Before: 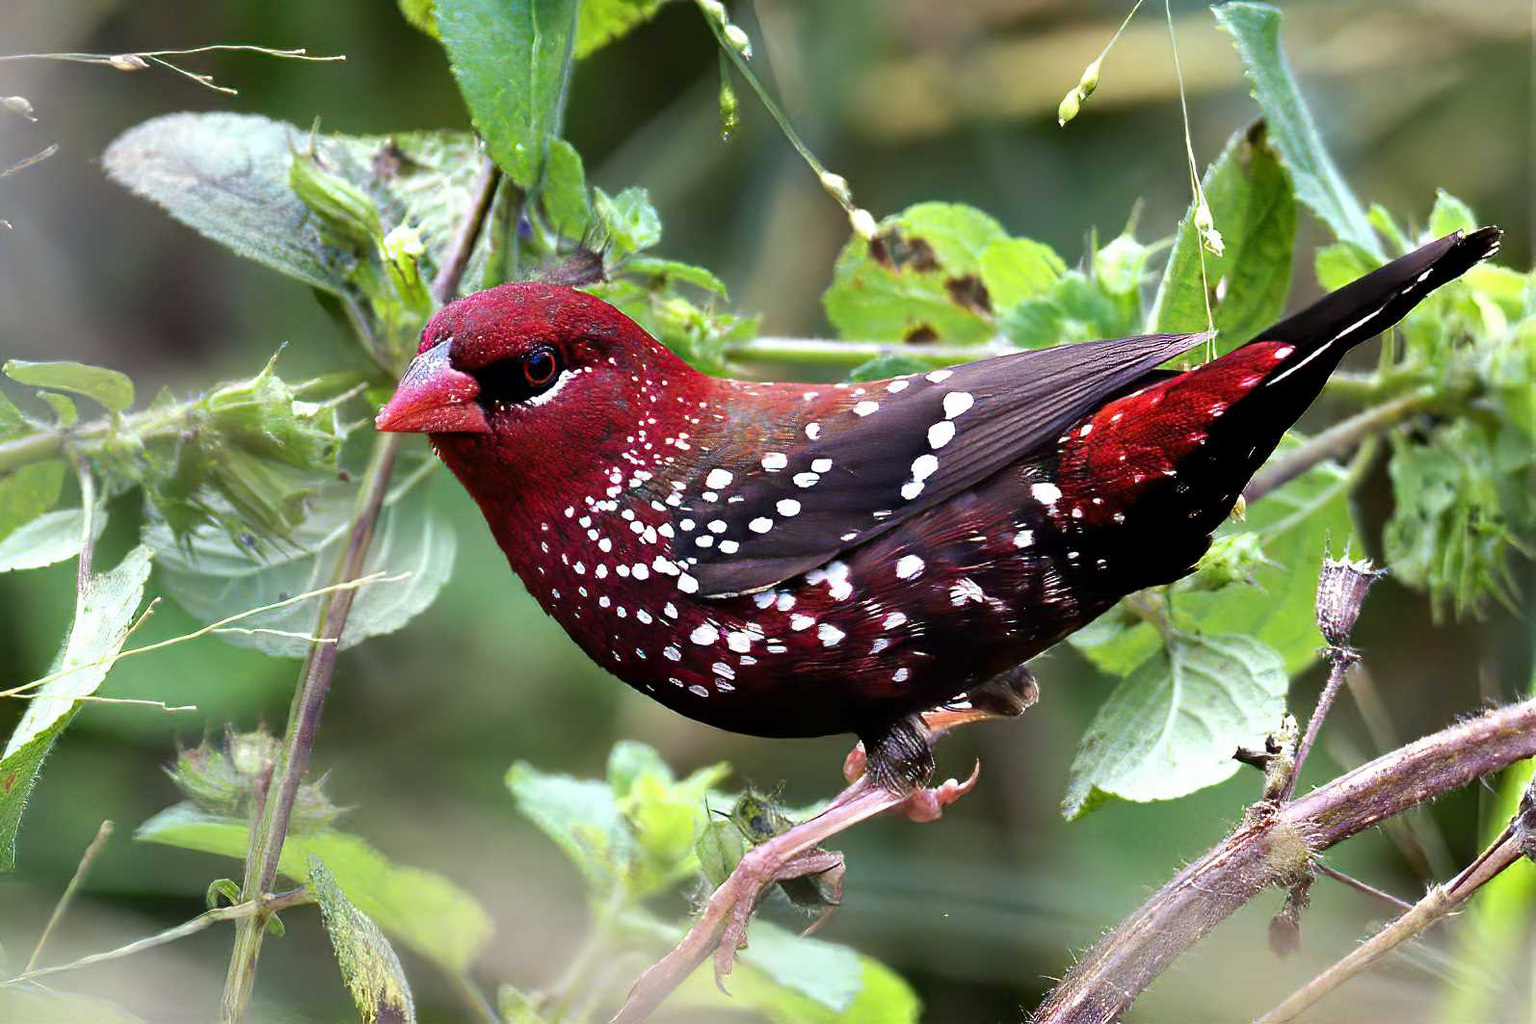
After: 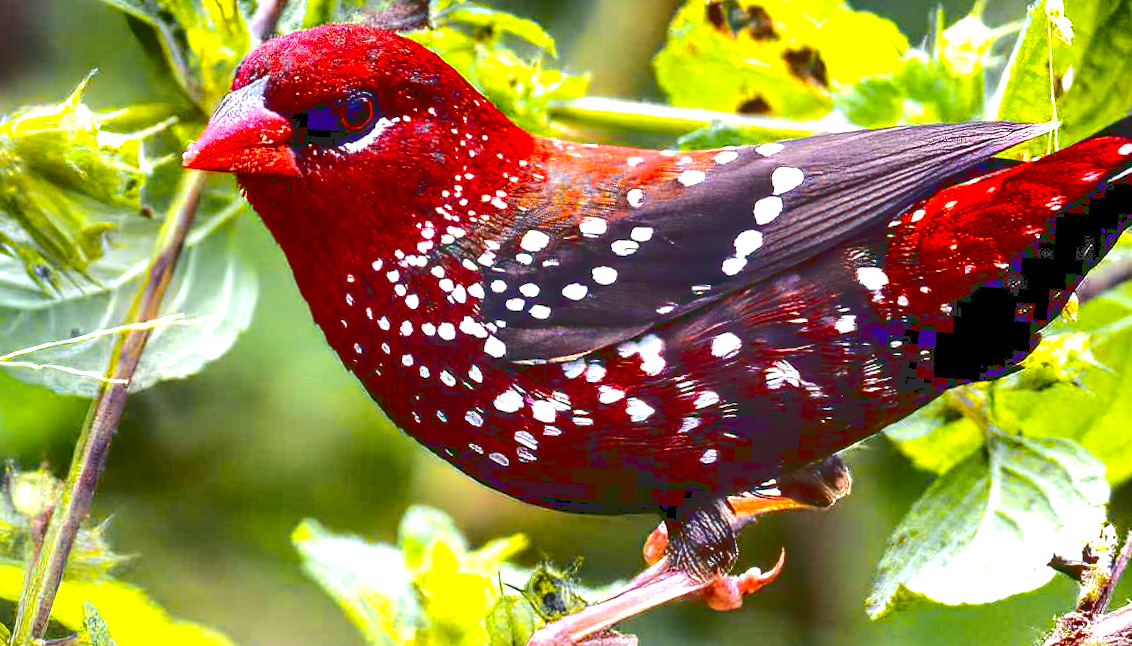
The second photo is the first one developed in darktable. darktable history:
local contrast: detail 150%
color balance rgb: linear chroma grading › global chroma 14.381%, perceptual saturation grading › global saturation 30.056%, perceptual brilliance grading › highlights 11.401%, global vibrance 20%
crop and rotate: angle -3.8°, left 9.875%, top 21.311%, right 12.188%, bottom 11.993%
shadows and highlights: shadows color adjustment 98.02%, highlights color adjustment 58.19%, low approximation 0.01, soften with gaussian
base curve: curves: ch0 [(0, 0.024) (0.055, 0.065) (0.121, 0.166) (0.236, 0.319) (0.693, 0.726) (1, 1)]
color zones: curves: ch0 [(0, 0.511) (0.143, 0.531) (0.286, 0.56) (0.429, 0.5) (0.571, 0.5) (0.714, 0.5) (0.857, 0.5) (1, 0.5)]; ch1 [(0, 0.525) (0.143, 0.705) (0.286, 0.715) (0.429, 0.35) (0.571, 0.35) (0.714, 0.35) (0.857, 0.4) (1, 0.4)]; ch2 [(0, 0.572) (0.143, 0.512) (0.286, 0.473) (0.429, 0.45) (0.571, 0.5) (0.714, 0.5) (0.857, 0.518) (1, 0.518)]
